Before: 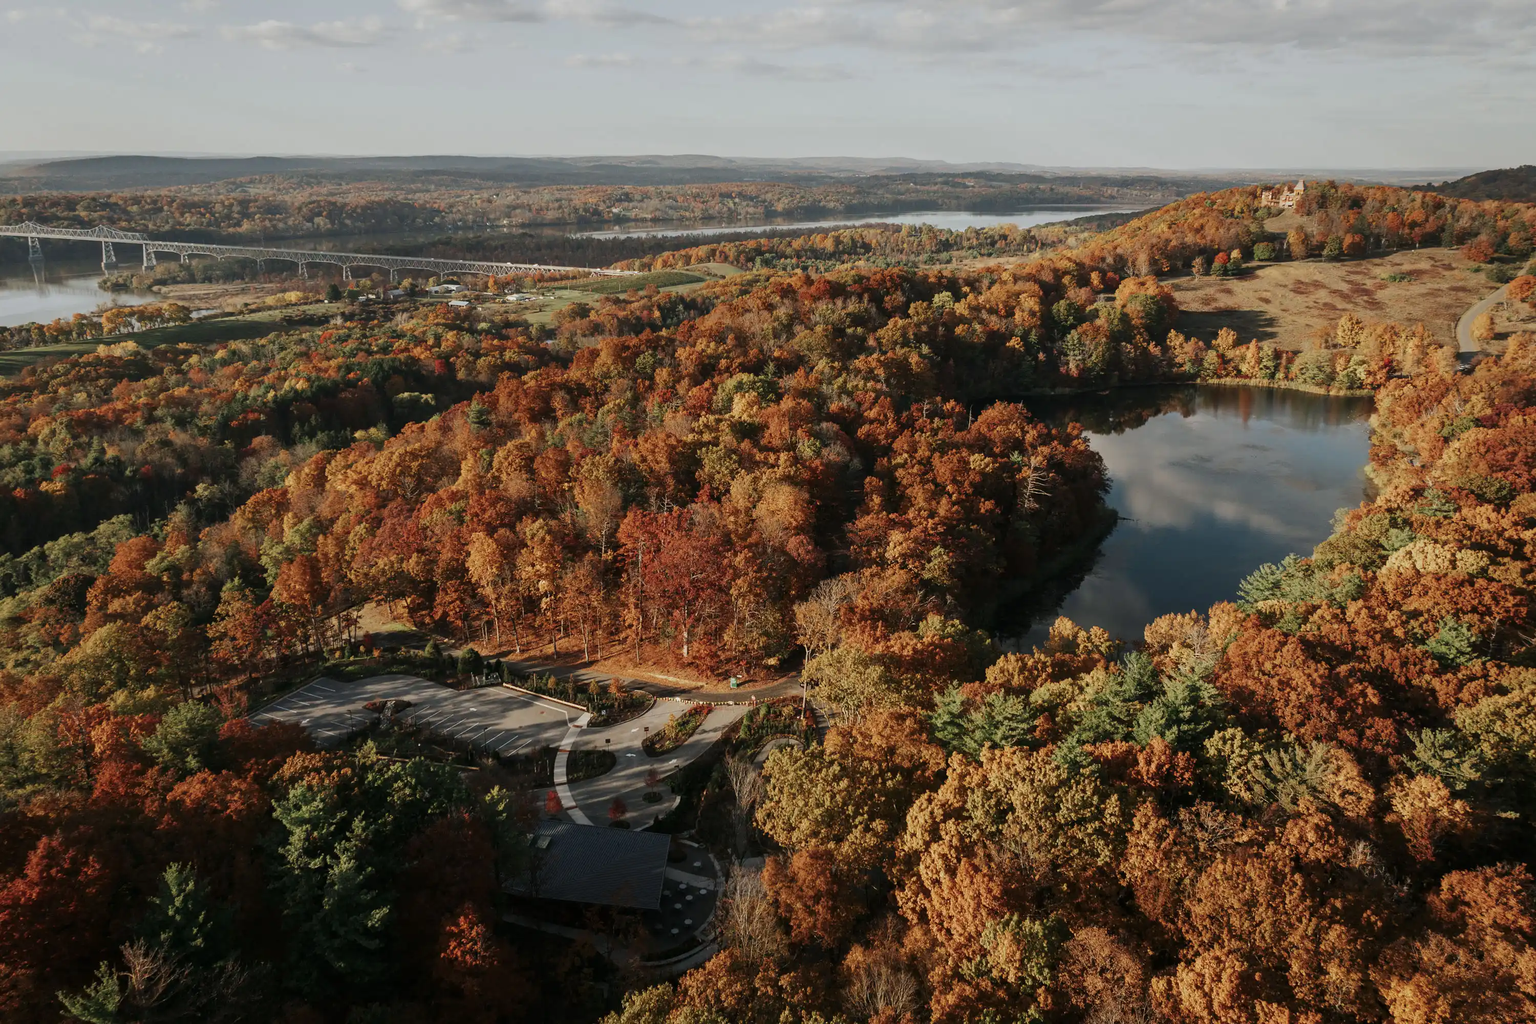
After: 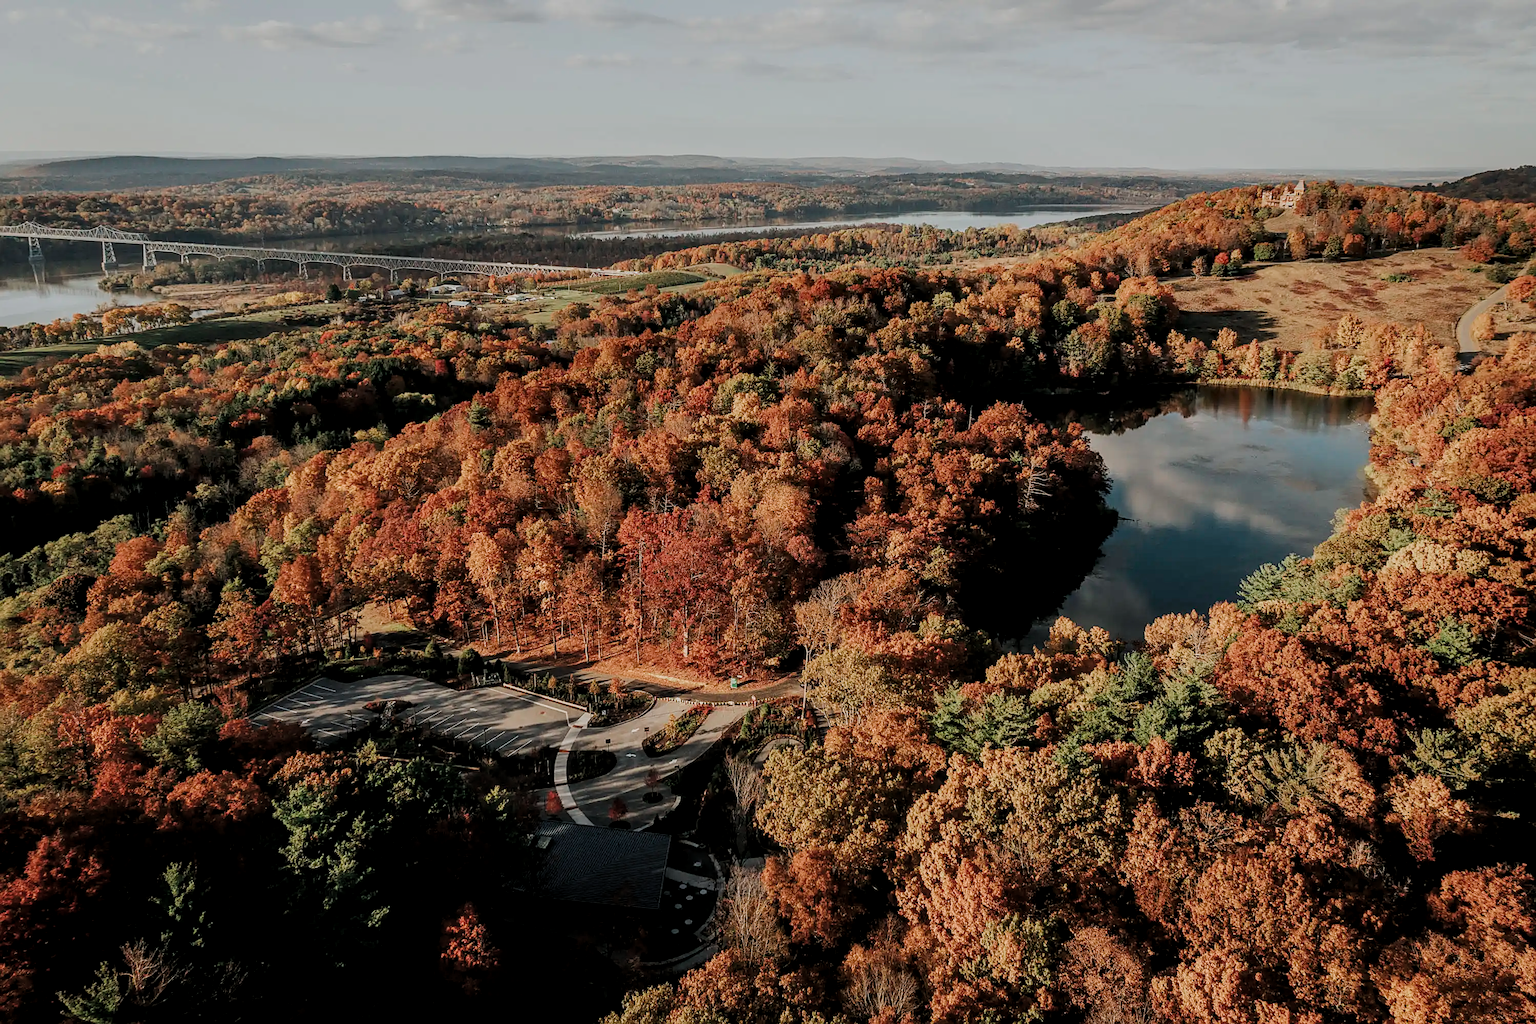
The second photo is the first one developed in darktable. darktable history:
sharpen: amount 0.538
filmic rgb: black relative exposure -7.96 EV, white relative exposure 4.06 EV, threshold 3.02 EV, hardness 4.19, color science v5 (2021), contrast in shadows safe, contrast in highlights safe, enable highlight reconstruction true
local contrast: detail 130%
